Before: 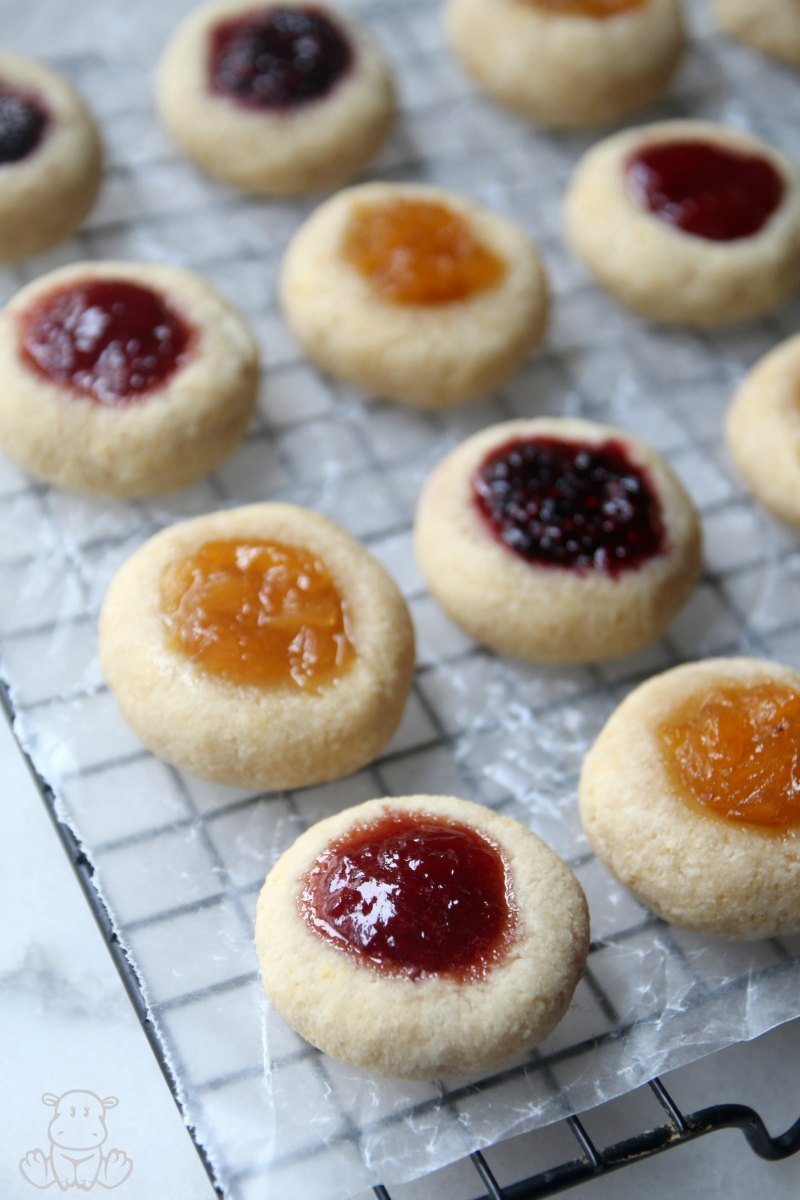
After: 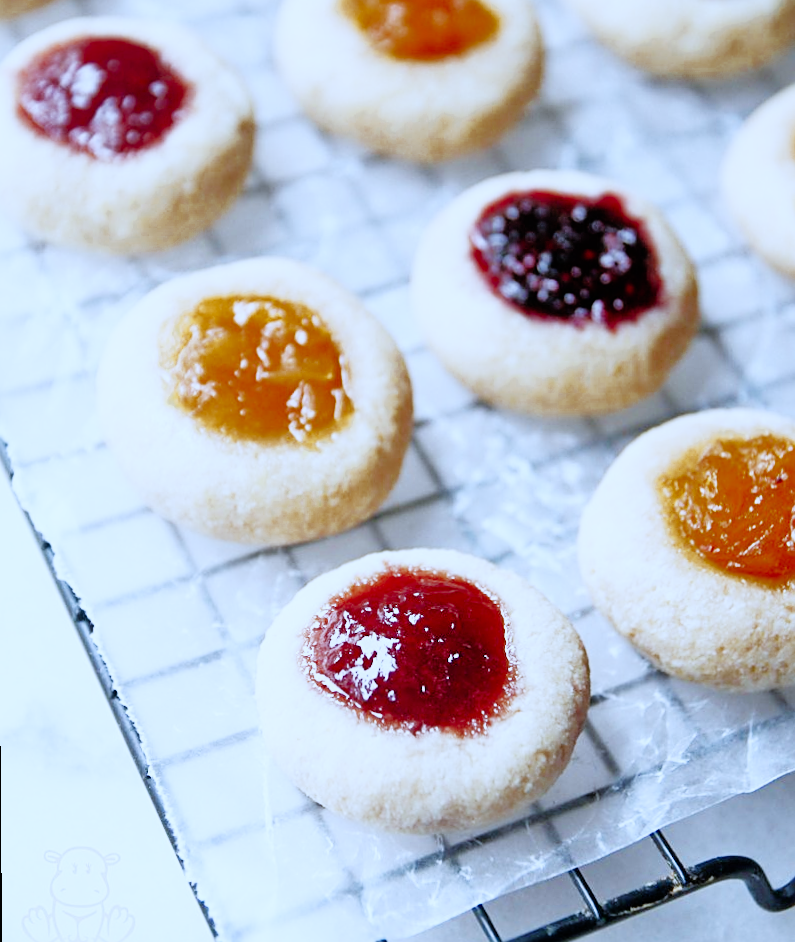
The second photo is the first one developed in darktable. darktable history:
color correction: highlights a* -2.24, highlights b* -18.1
tone equalizer: -7 EV 0.15 EV, -6 EV 0.6 EV, -5 EV 1.15 EV, -4 EV 1.33 EV, -3 EV 1.15 EV, -2 EV 0.6 EV, -1 EV 0.15 EV, mask exposure compensation -0.5 EV
sharpen: on, module defaults
exposure: exposure 1 EV, compensate highlight preservation false
sigmoid: contrast 1.7, skew -0.2, preserve hue 0%, red attenuation 0.1, red rotation 0.035, green attenuation 0.1, green rotation -0.017, blue attenuation 0.15, blue rotation -0.052, base primaries Rec2020
color zones: curves: ch0 [(0.11, 0.396) (0.195, 0.36) (0.25, 0.5) (0.303, 0.412) (0.357, 0.544) (0.75, 0.5) (0.967, 0.328)]; ch1 [(0, 0.468) (0.112, 0.512) (0.202, 0.6) (0.25, 0.5) (0.307, 0.352) (0.357, 0.544) (0.75, 0.5) (0.963, 0.524)]
rotate and perspective: rotation -0.45°, automatic cropping original format, crop left 0.008, crop right 0.992, crop top 0.012, crop bottom 0.988
crop and rotate: top 19.998%
